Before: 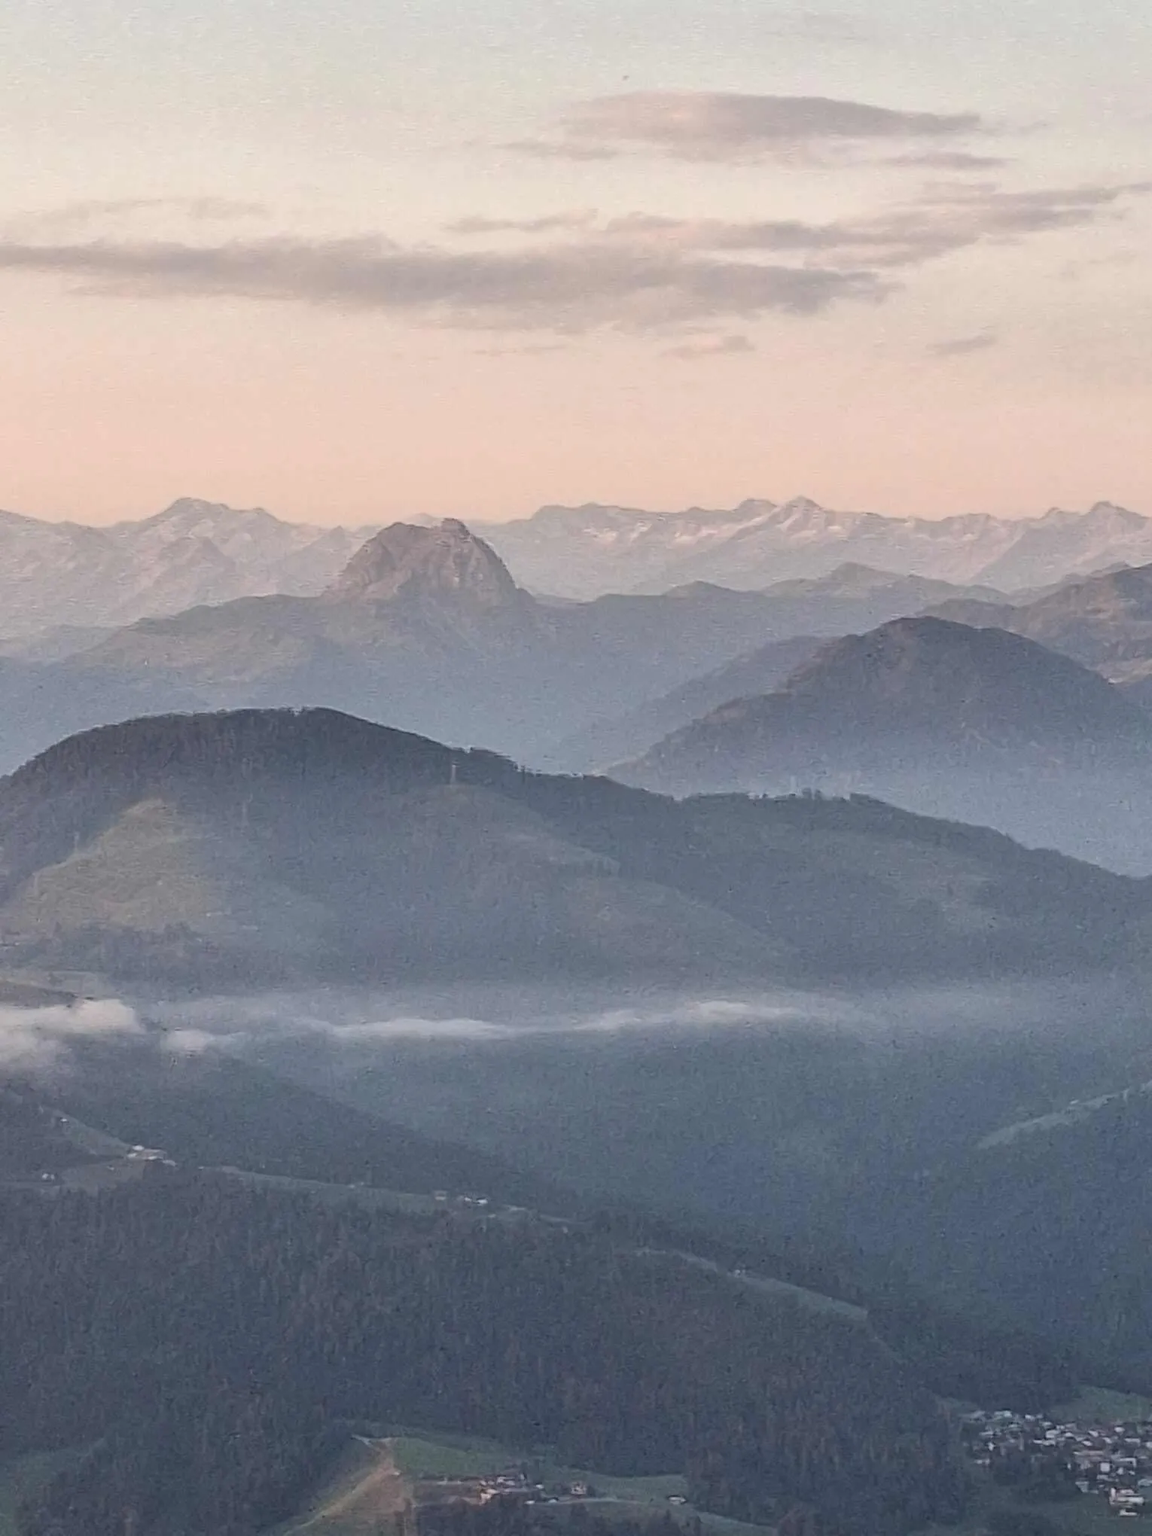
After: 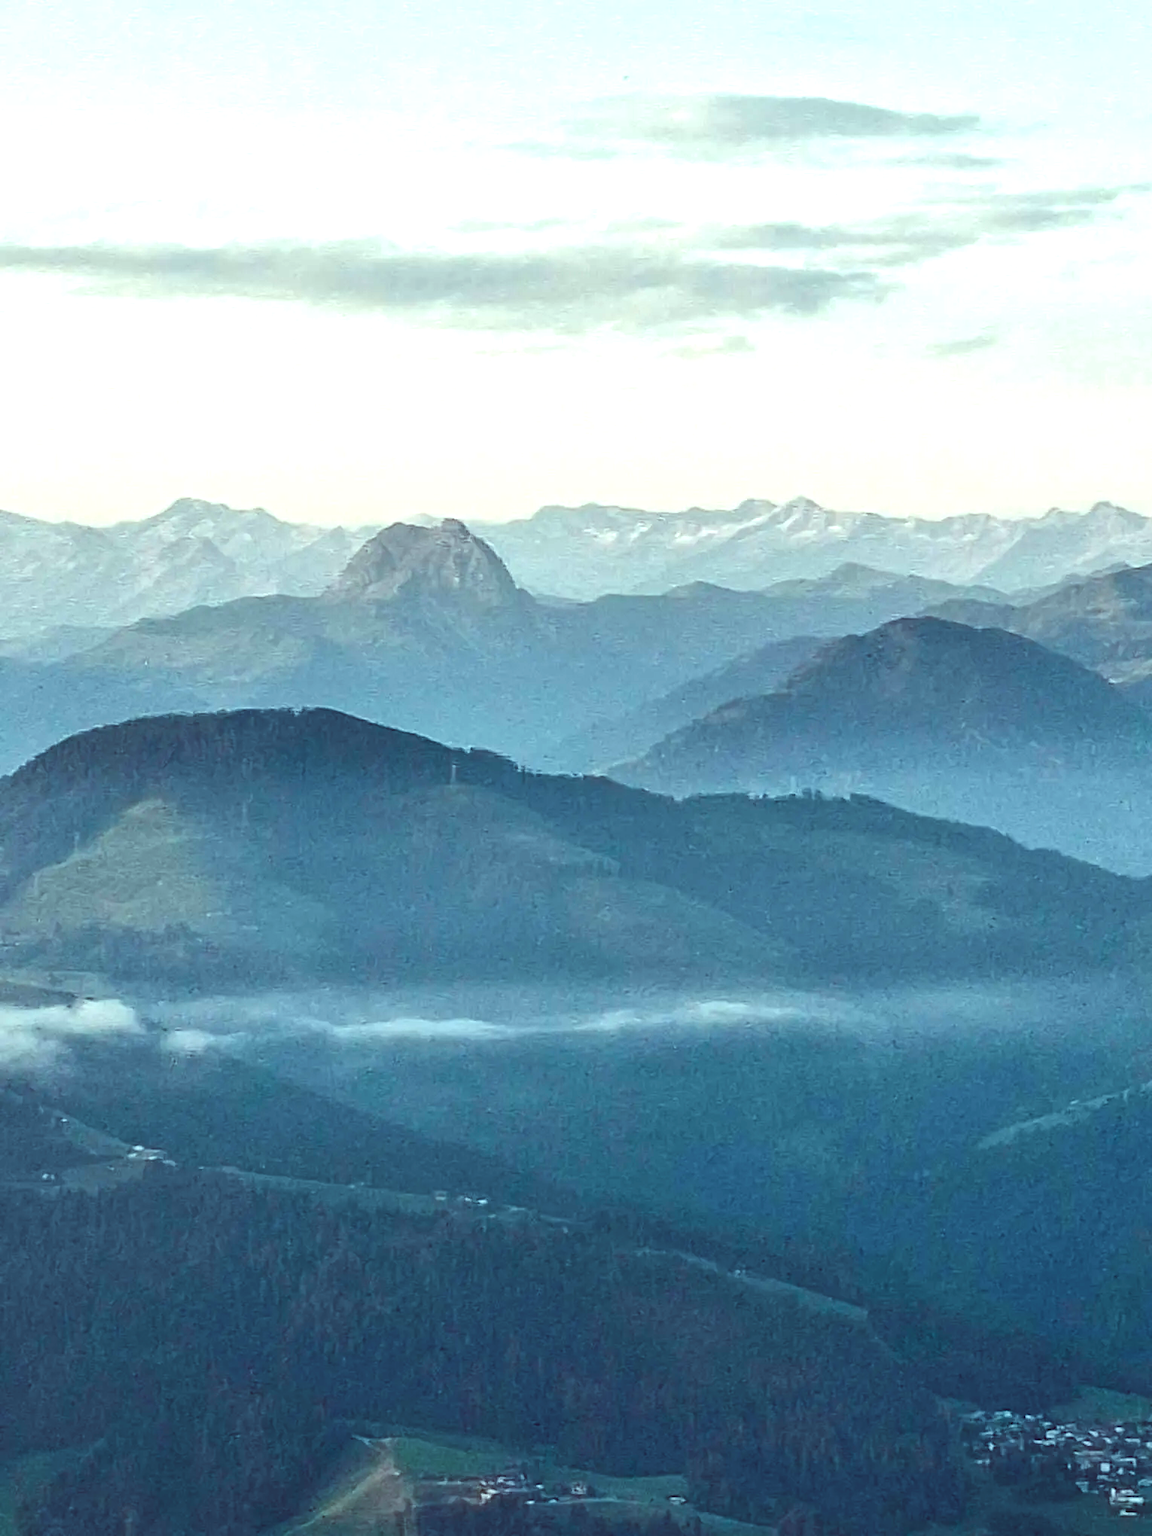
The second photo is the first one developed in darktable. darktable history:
color correction: highlights a* -4.28, highlights b* 6.53
color balance rgb: shadows lift › luminance -7.7%, shadows lift › chroma 2.13%, shadows lift › hue 200.79°, power › luminance -7.77%, power › chroma 2.27%, power › hue 220.69°, highlights gain › luminance 15.15%, highlights gain › chroma 4%, highlights gain › hue 209.35°, global offset › luminance -0.21%, global offset › chroma 0.27%, perceptual saturation grading › global saturation 24.42%, perceptual saturation grading › highlights -24.42%, perceptual saturation grading › mid-tones 24.42%, perceptual saturation grading › shadows 40%, perceptual brilliance grading › global brilliance -5%, perceptual brilliance grading › highlights 24.42%, perceptual brilliance grading › mid-tones 7%, perceptual brilliance grading › shadows -5%
